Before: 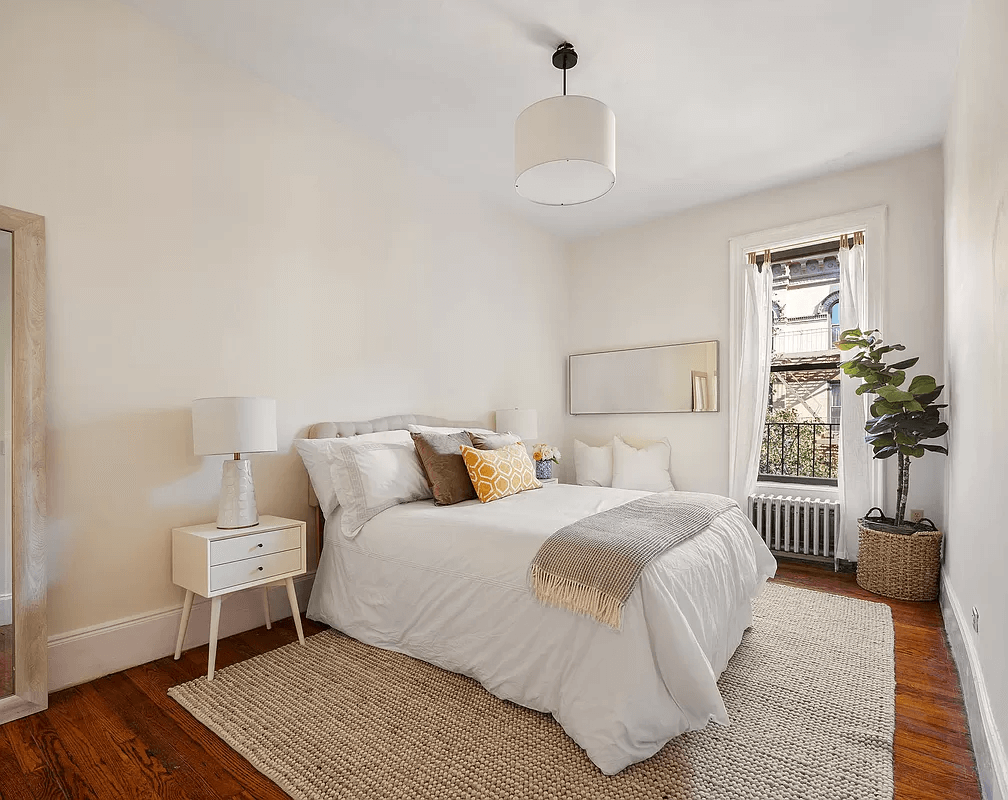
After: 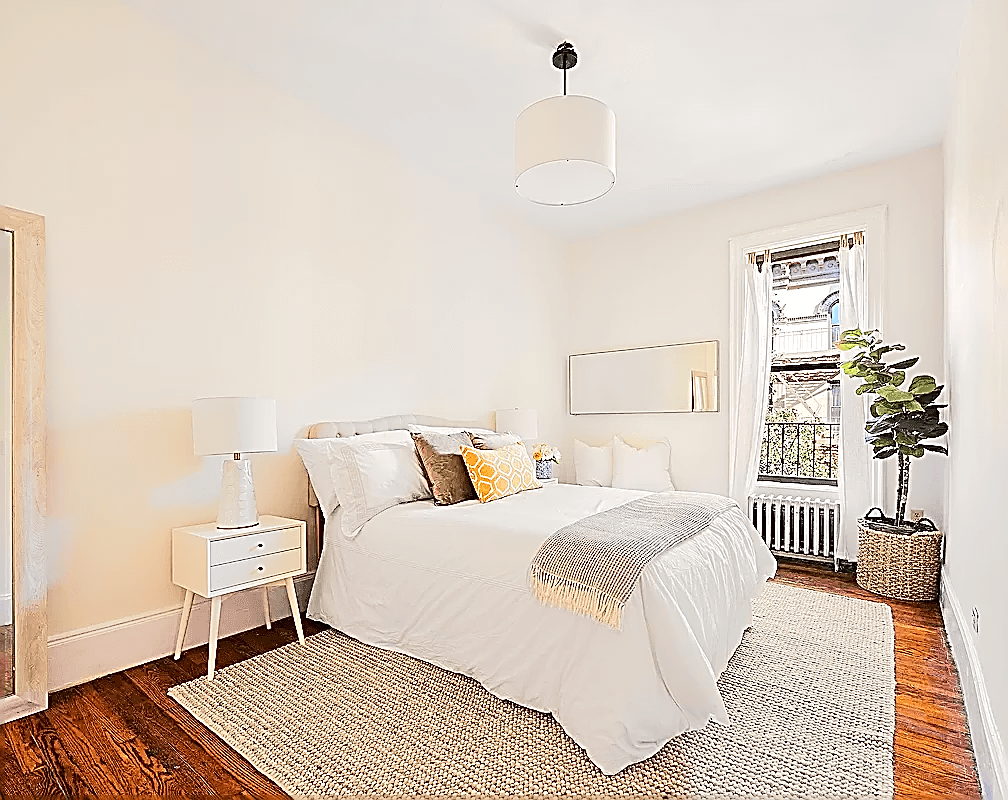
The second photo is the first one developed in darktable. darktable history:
contrast brightness saturation: contrast 0.051
tone equalizer: -7 EV 0.16 EV, -6 EV 0.637 EV, -5 EV 1.15 EV, -4 EV 1.36 EV, -3 EV 1.17 EV, -2 EV 0.6 EV, -1 EV 0.164 EV, edges refinement/feathering 500, mask exposure compensation -1.57 EV, preserve details no
sharpen: amount 1.878
